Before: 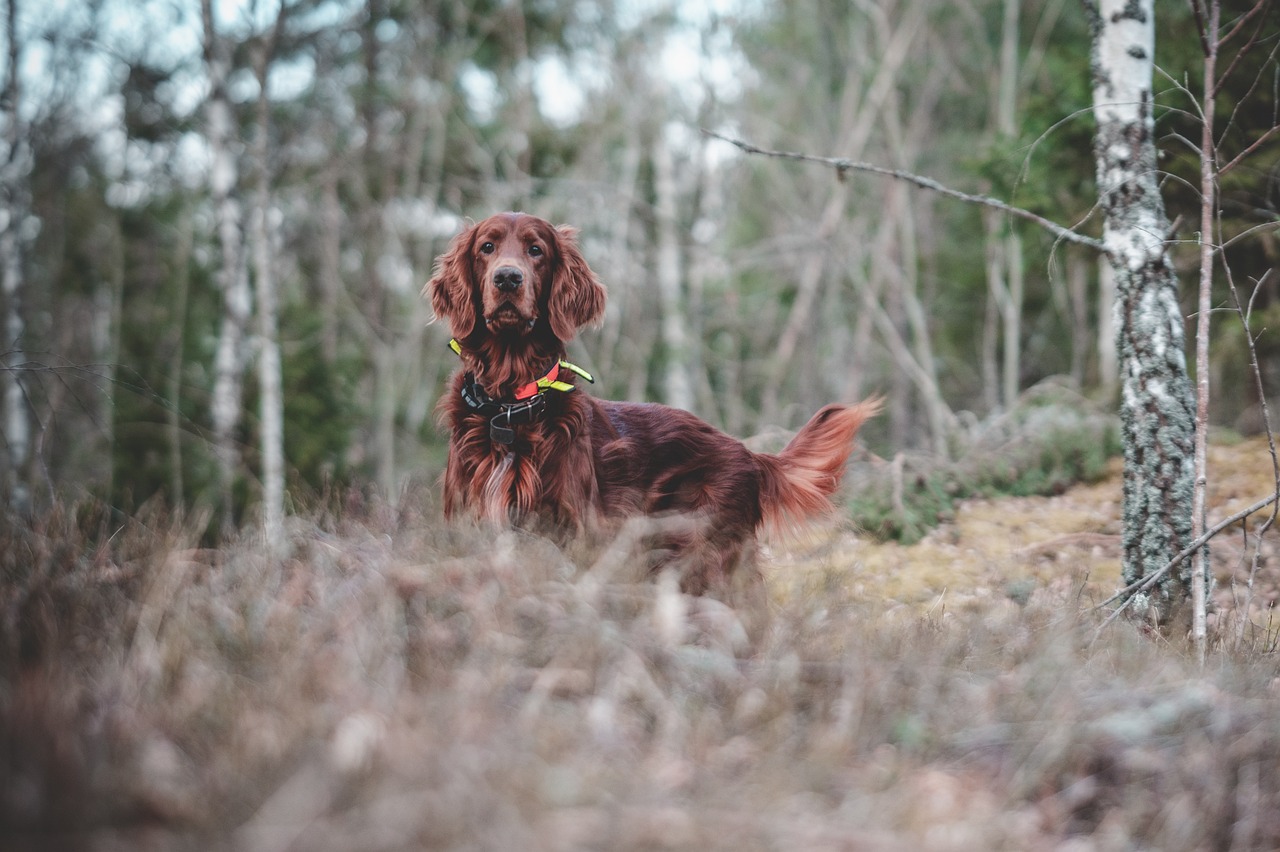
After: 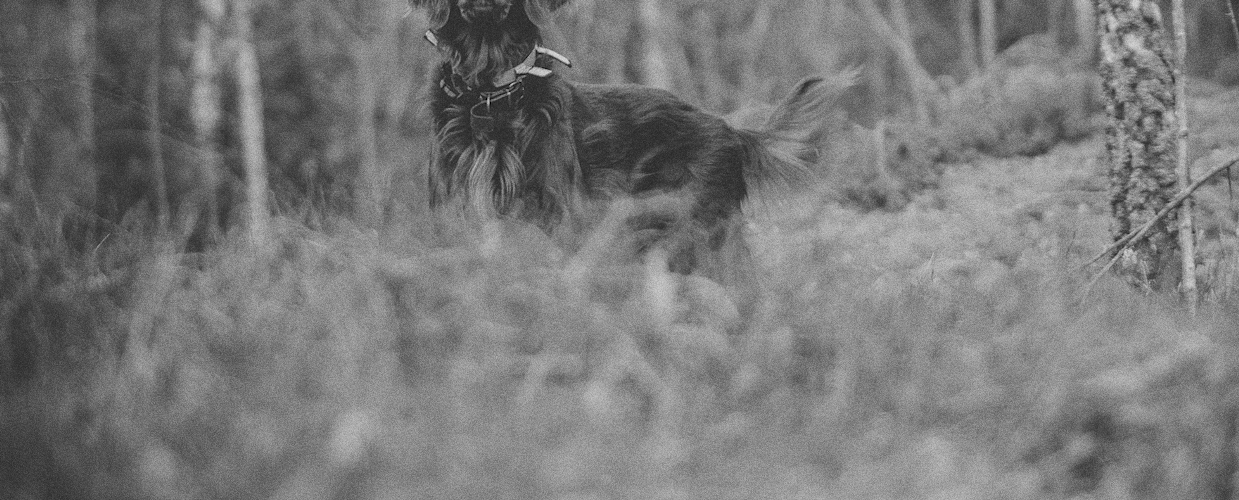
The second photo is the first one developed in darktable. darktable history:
crop and rotate: top 36.435%
rotate and perspective: rotation -3°, crop left 0.031, crop right 0.968, crop top 0.07, crop bottom 0.93
color balance rgb: perceptual saturation grading › global saturation -27.94%, hue shift -2.27°, contrast -21.26%
grain: coarseness 11.82 ISO, strength 36.67%, mid-tones bias 74.17%
monochrome: a -11.7, b 1.62, size 0.5, highlights 0.38
